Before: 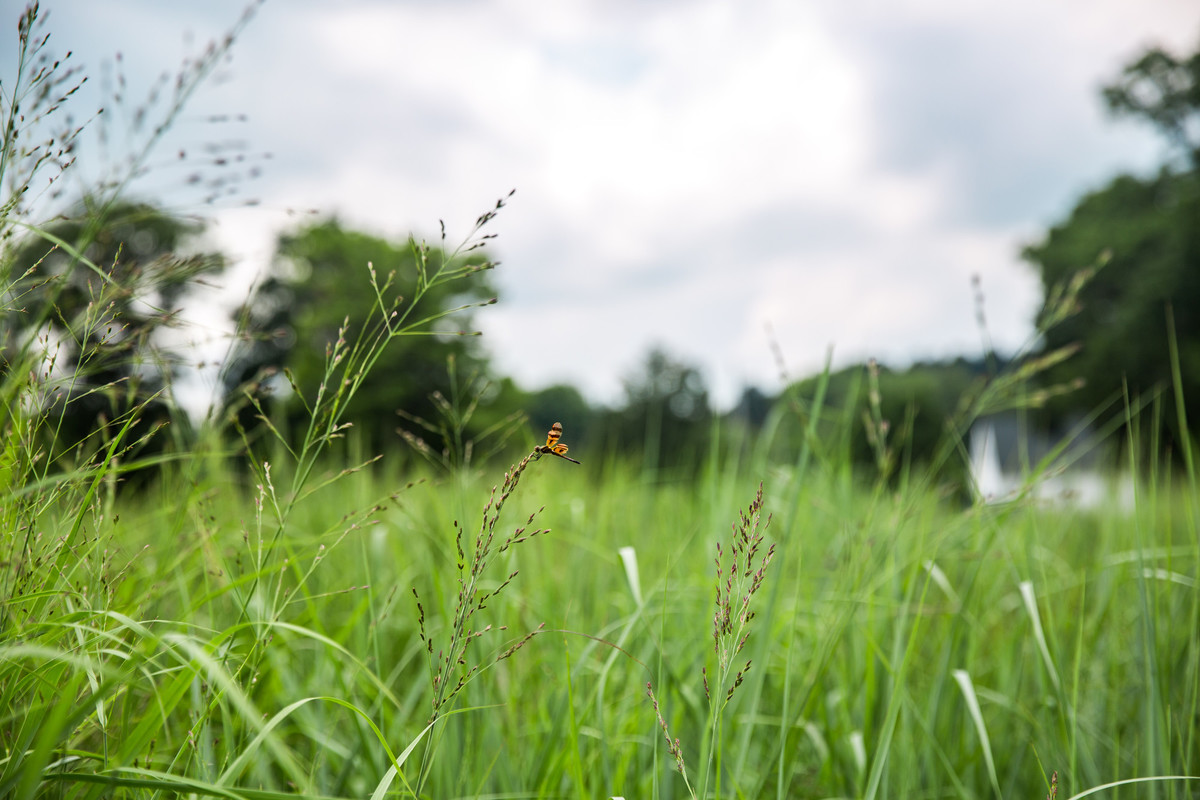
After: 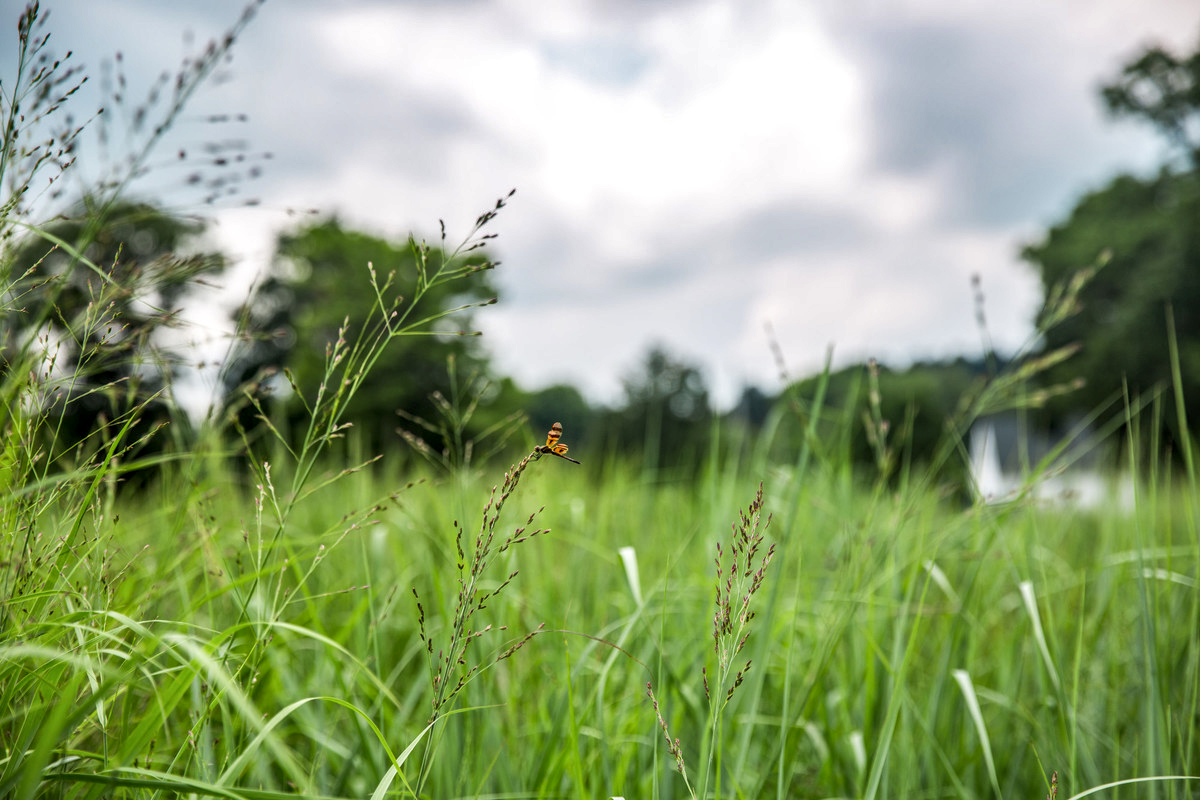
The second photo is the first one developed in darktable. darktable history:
local contrast: on, module defaults
shadows and highlights: white point adjustment 0.065, highlights color adjustment 49.32%, soften with gaussian
